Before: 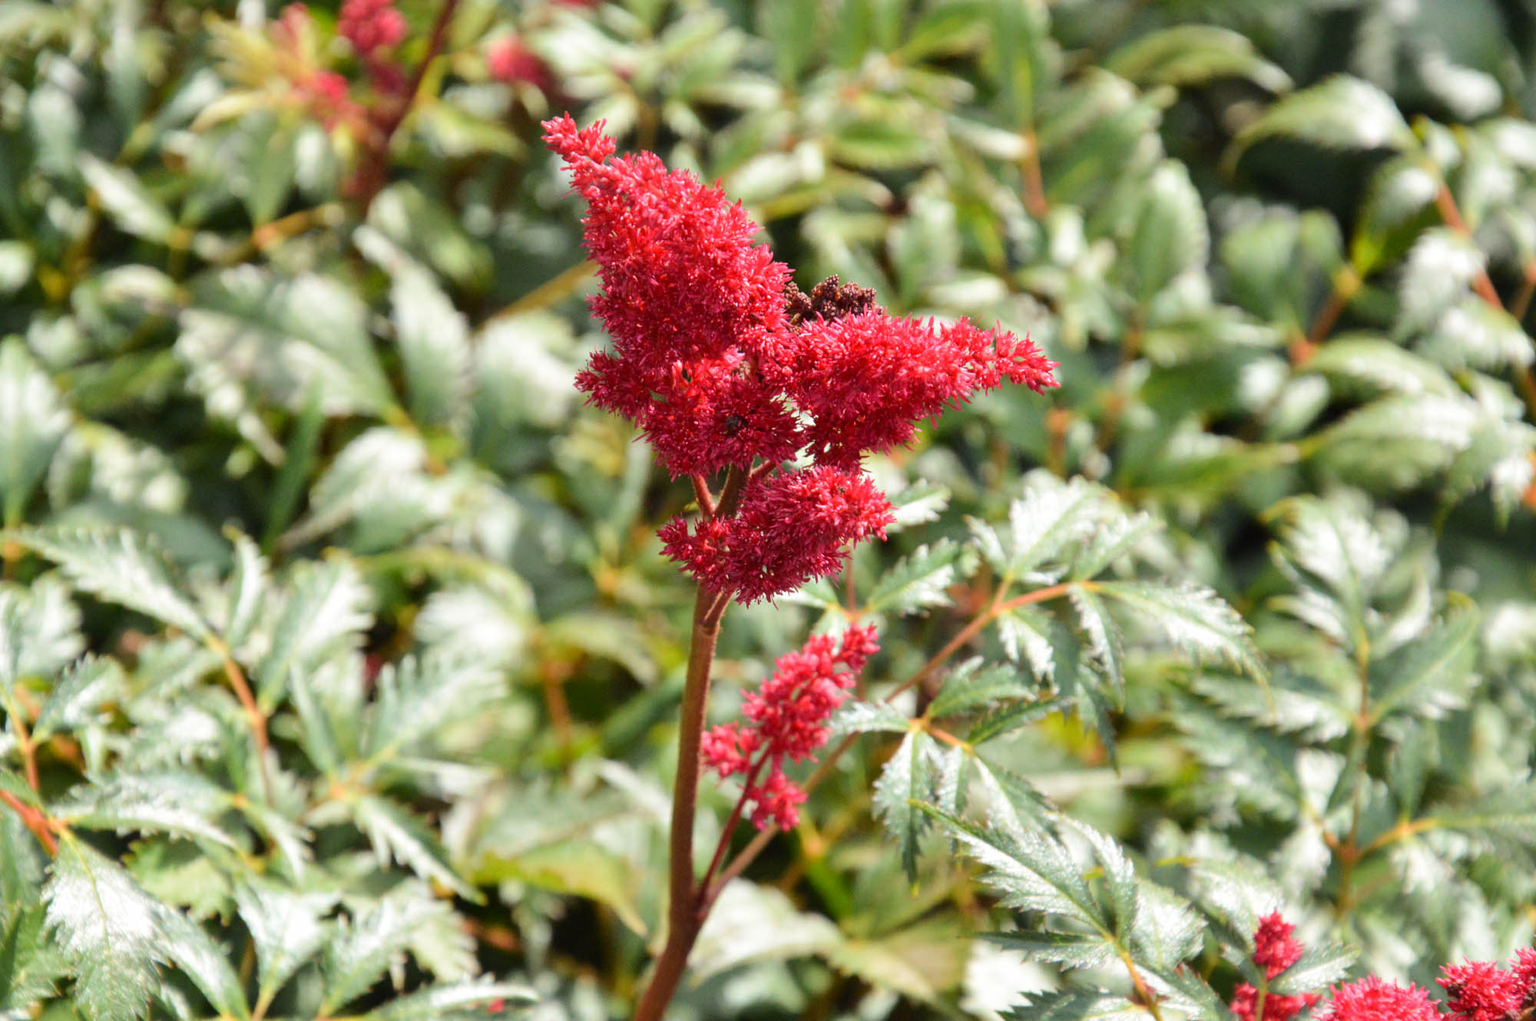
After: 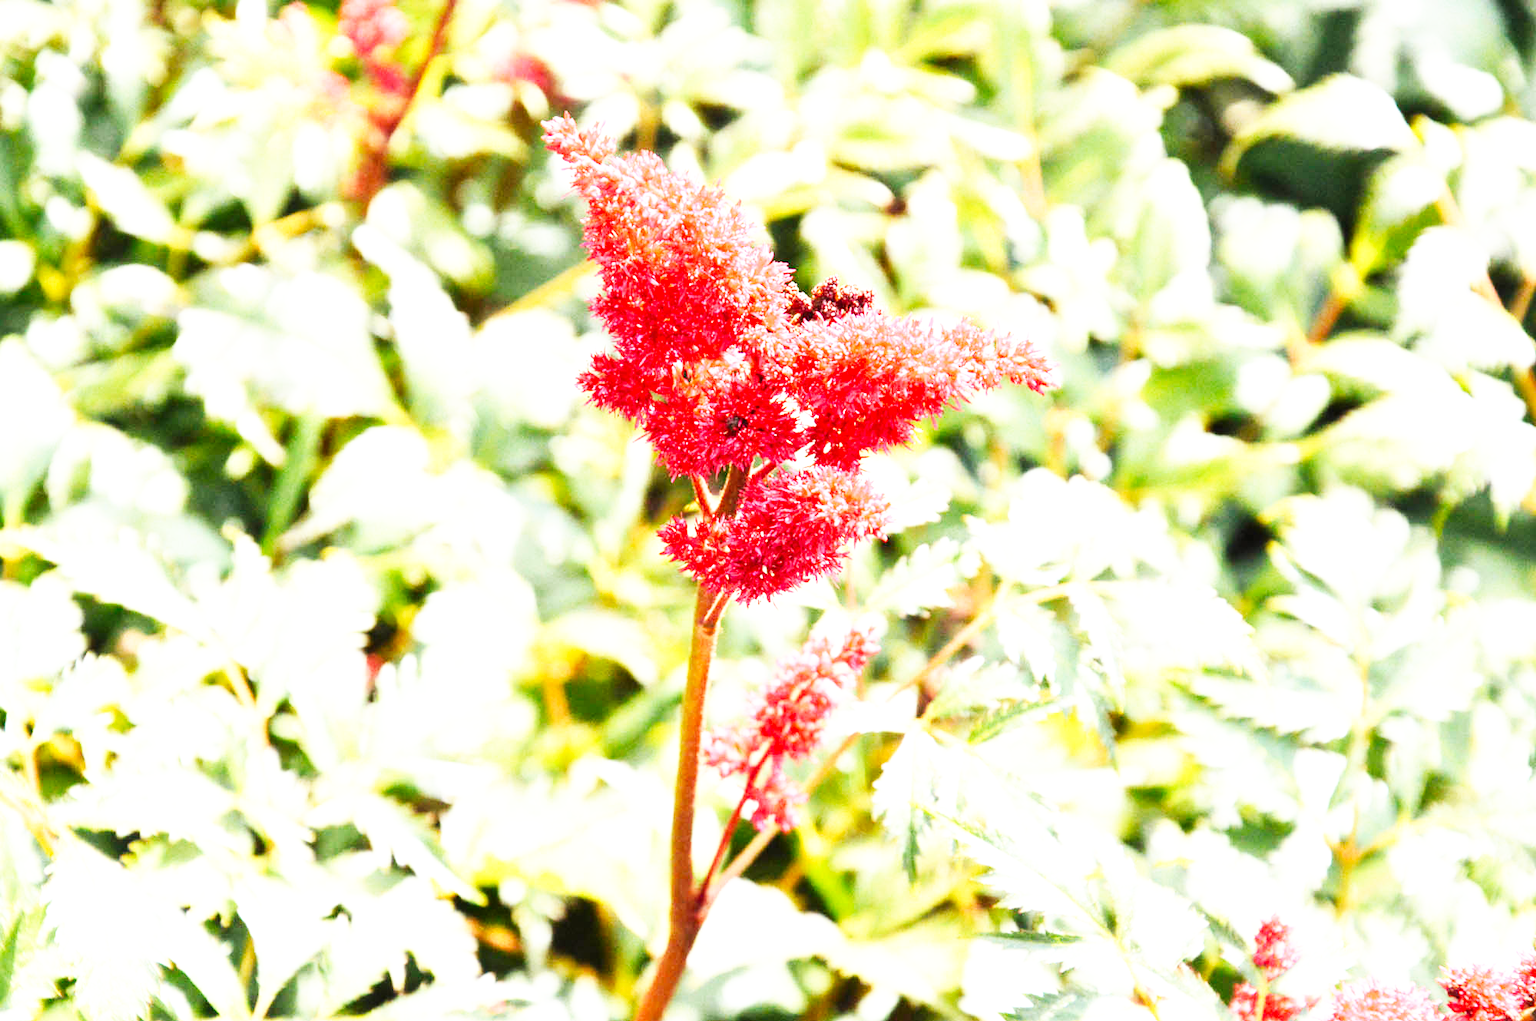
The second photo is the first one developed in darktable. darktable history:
exposure: black level correction 0, exposure 1.199 EV, compensate exposure bias true, compensate highlight preservation false
base curve: curves: ch0 [(0, 0) (0.007, 0.004) (0.027, 0.03) (0.046, 0.07) (0.207, 0.54) (0.442, 0.872) (0.673, 0.972) (1, 1)], preserve colors none
